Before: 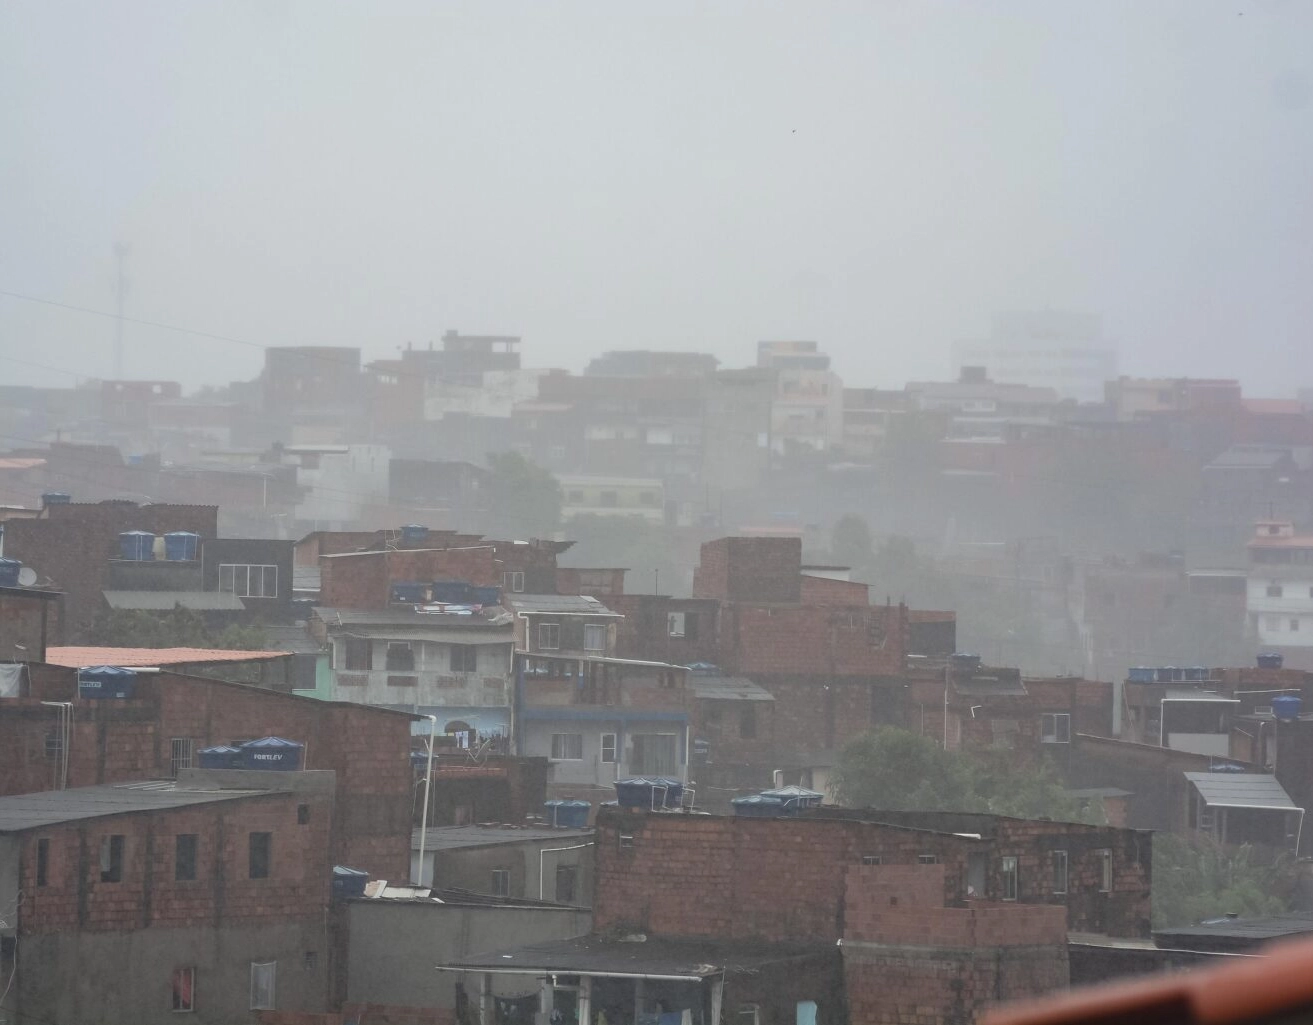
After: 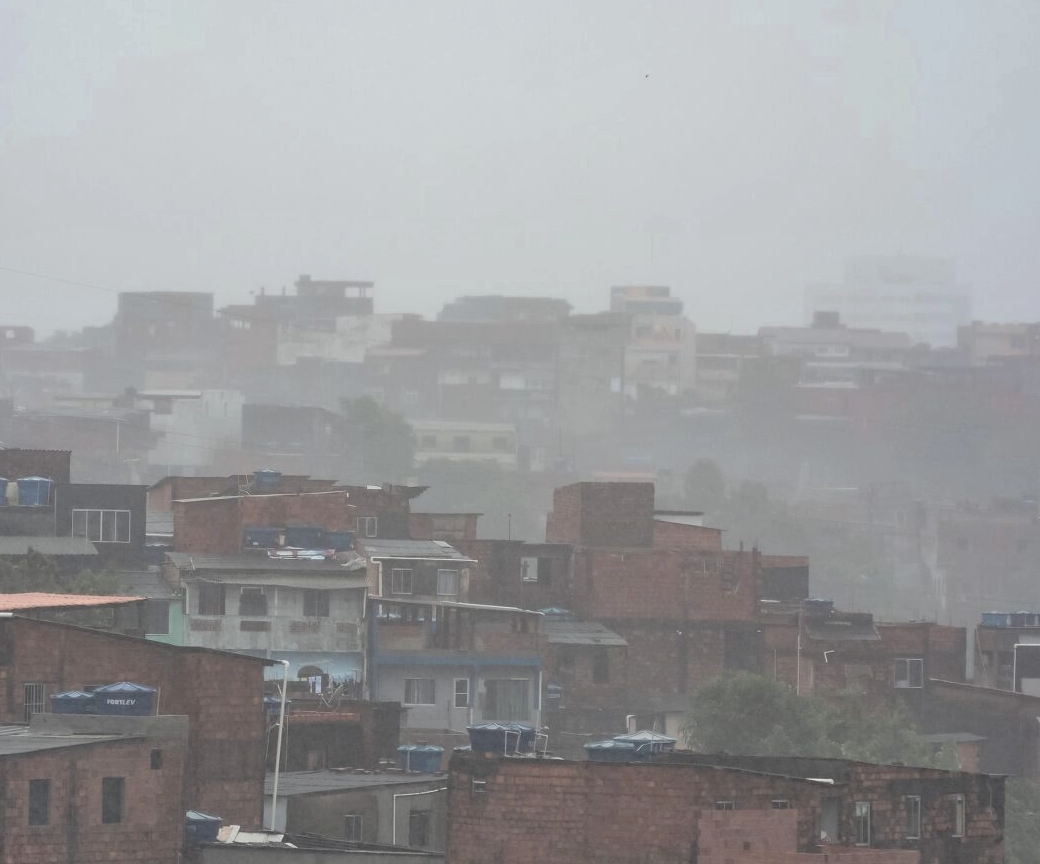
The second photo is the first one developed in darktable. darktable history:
crop: left 11.225%, top 5.381%, right 9.565%, bottom 10.314%
shadows and highlights: shadows 75, highlights -25, soften with gaussian
color zones: curves: ch0 [(0.018, 0.548) (0.197, 0.654) (0.425, 0.447) (0.605, 0.658) (0.732, 0.579)]; ch1 [(0.105, 0.531) (0.224, 0.531) (0.386, 0.39) (0.618, 0.456) (0.732, 0.456) (0.956, 0.421)]; ch2 [(0.039, 0.583) (0.215, 0.465) (0.399, 0.544) (0.465, 0.548) (0.614, 0.447) (0.724, 0.43) (0.882, 0.623) (0.956, 0.632)]
